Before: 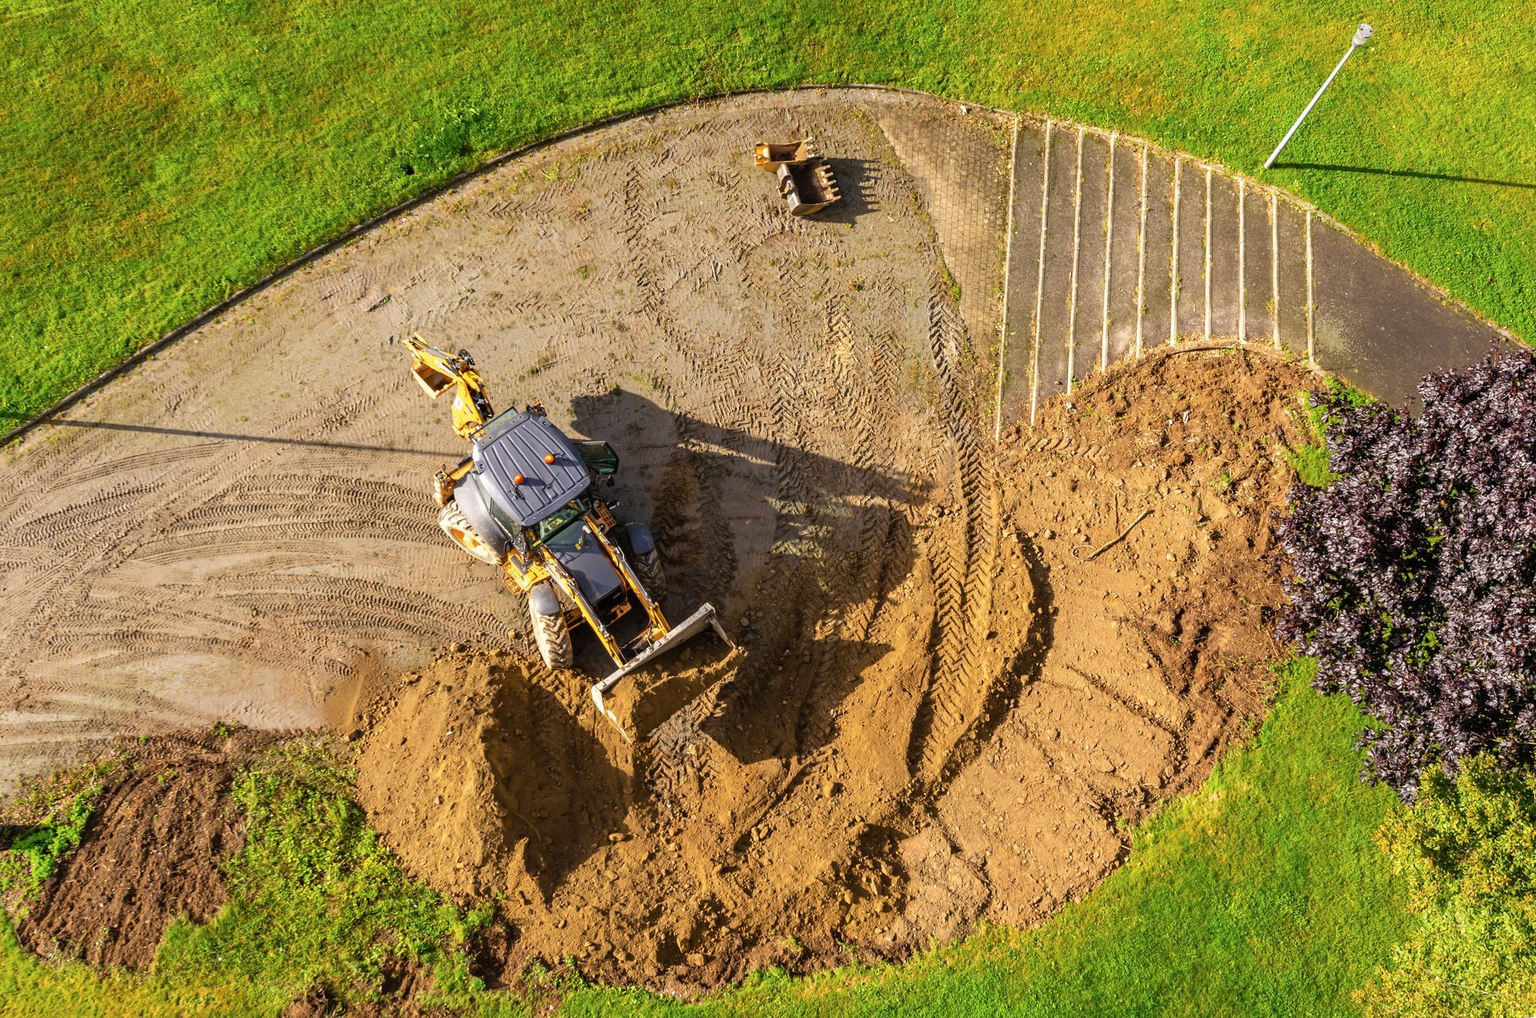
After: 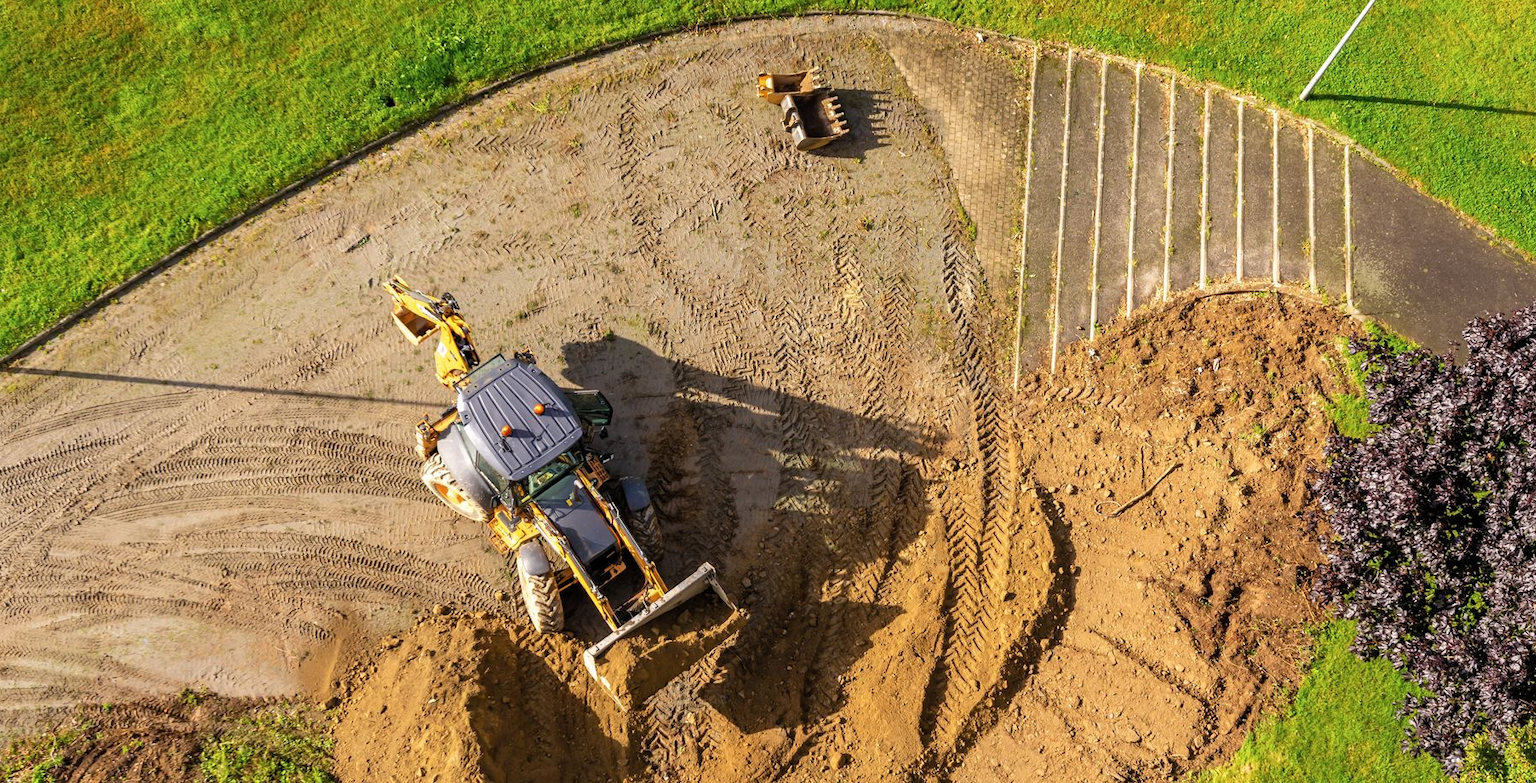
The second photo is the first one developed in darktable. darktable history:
levels: levels [0.016, 0.5, 0.996]
crop: left 2.855%, top 7.314%, right 3.143%, bottom 20.337%
